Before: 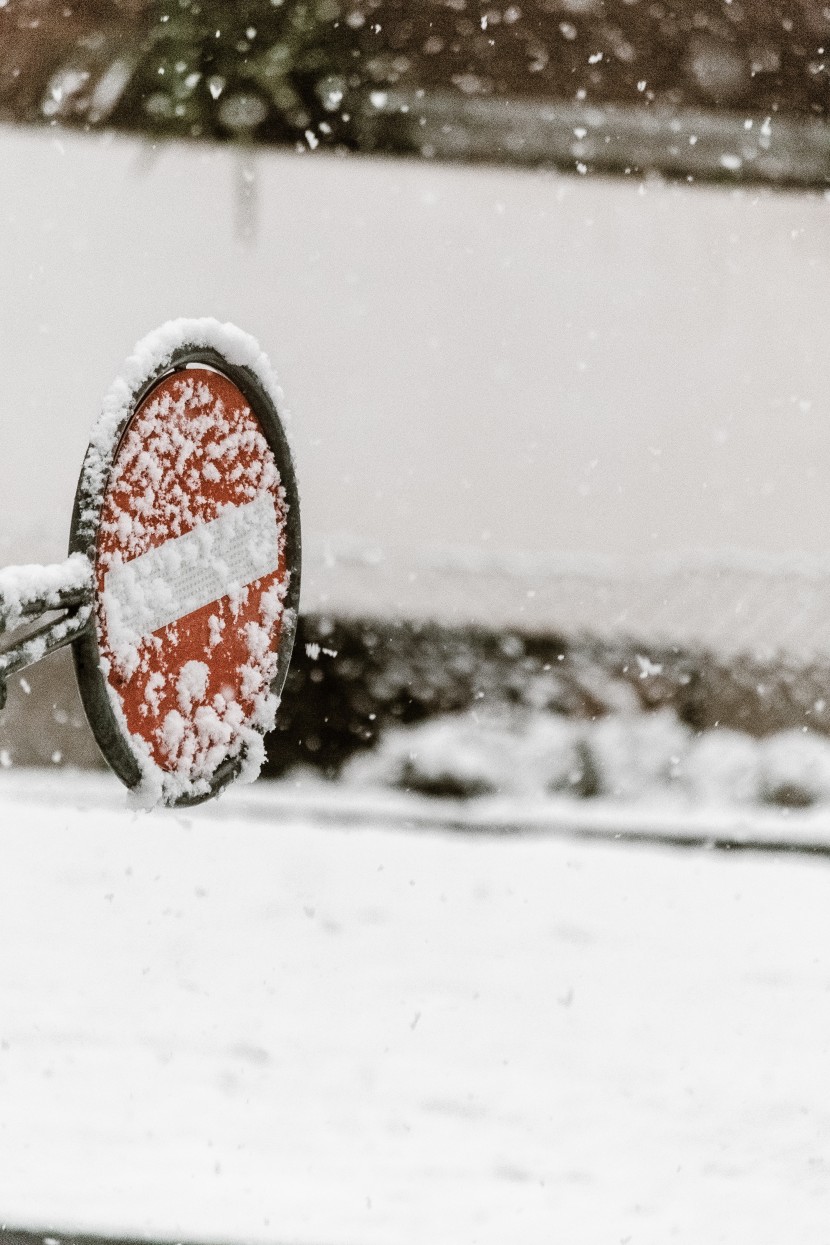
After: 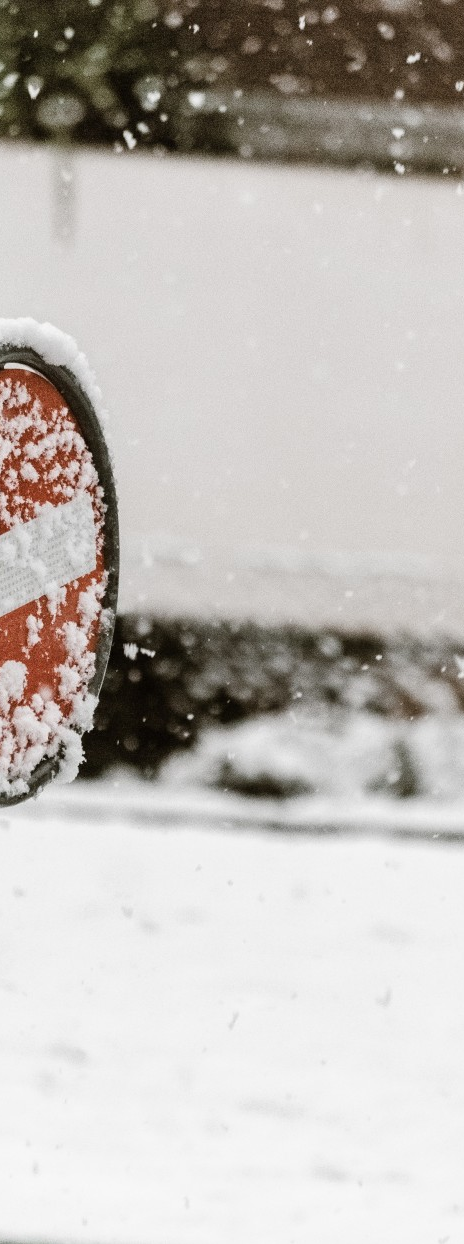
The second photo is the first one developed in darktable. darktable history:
crop: left 21.987%, right 22.064%, bottom 0.008%
